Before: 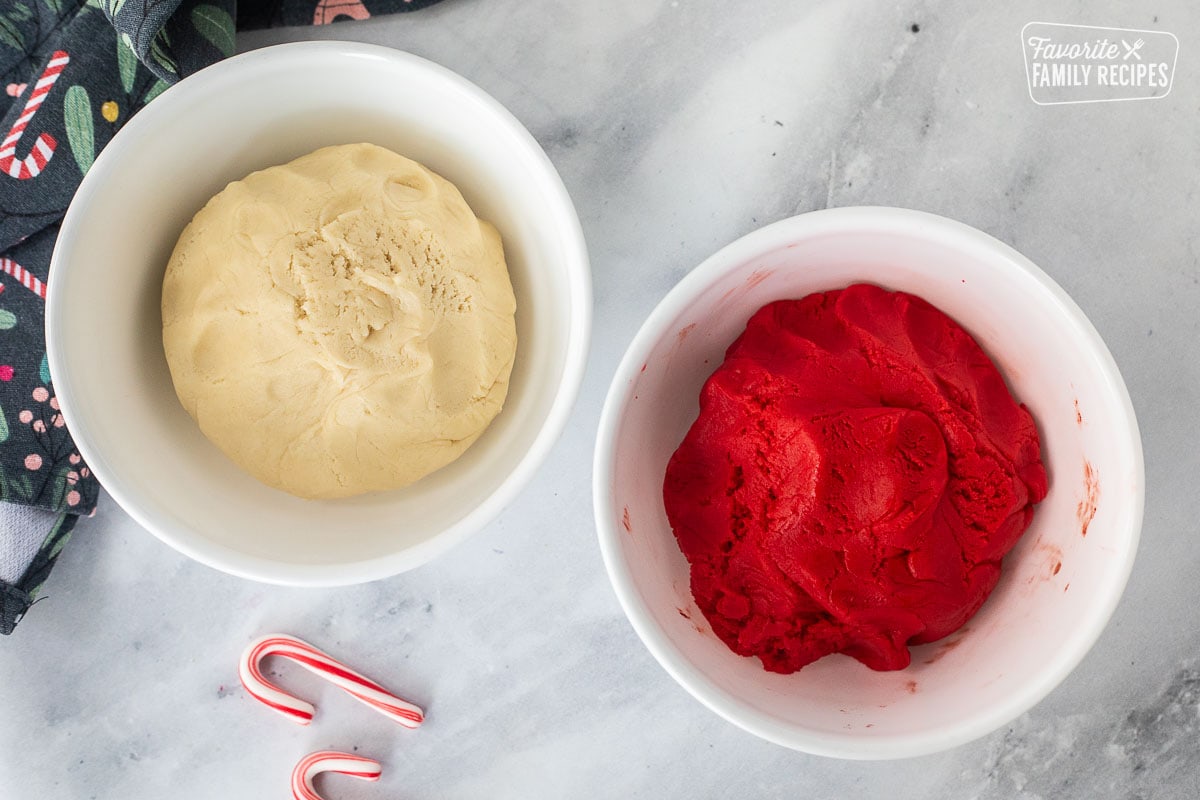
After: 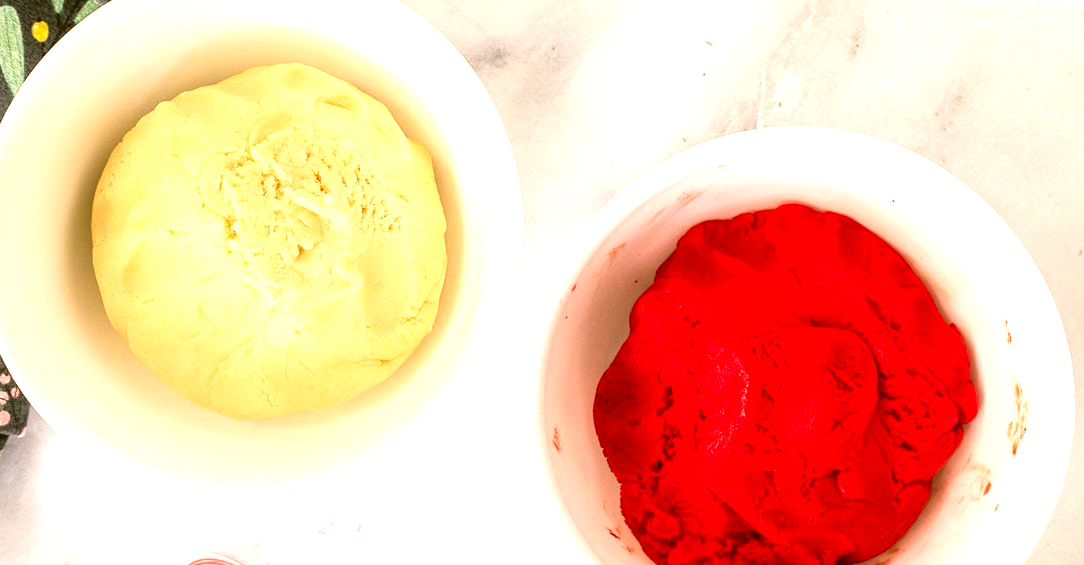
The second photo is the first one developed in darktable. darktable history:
tone equalizer: -8 EV -1.06 EV, -7 EV -1.03 EV, -6 EV -0.835 EV, -5 EV -0.542 EV, -3 EV 0.551 EV, -2 EV 0.869 EV, -1 EV 0.998 EV, +0 EV 1.07 EV, mask exposure compensation -0.512 EV
color correction: highlights a* 8.64, highlights b* 15.25, shadows a* -0.495, shadows b* 26.68
crop: left 5.896%, top 10.014%, right 3.727%, bottom 19.261%
contrast brightness saturation: brightness 0.095, saturation 0.19
